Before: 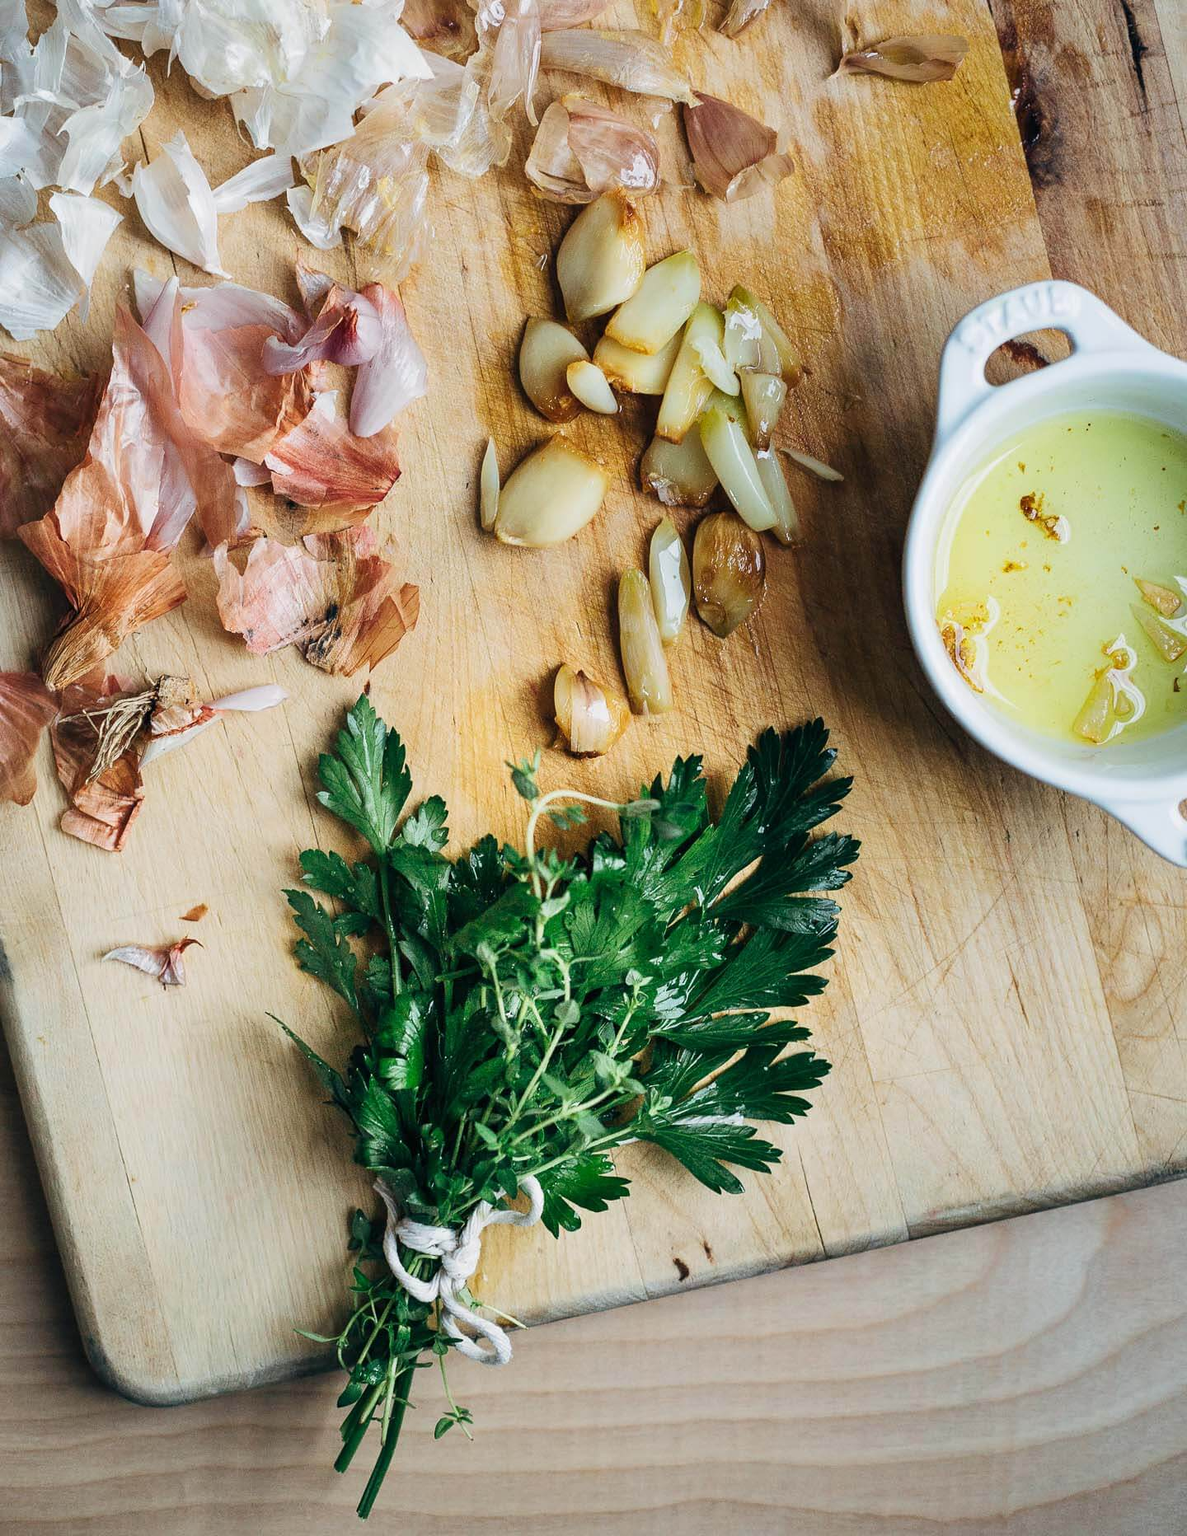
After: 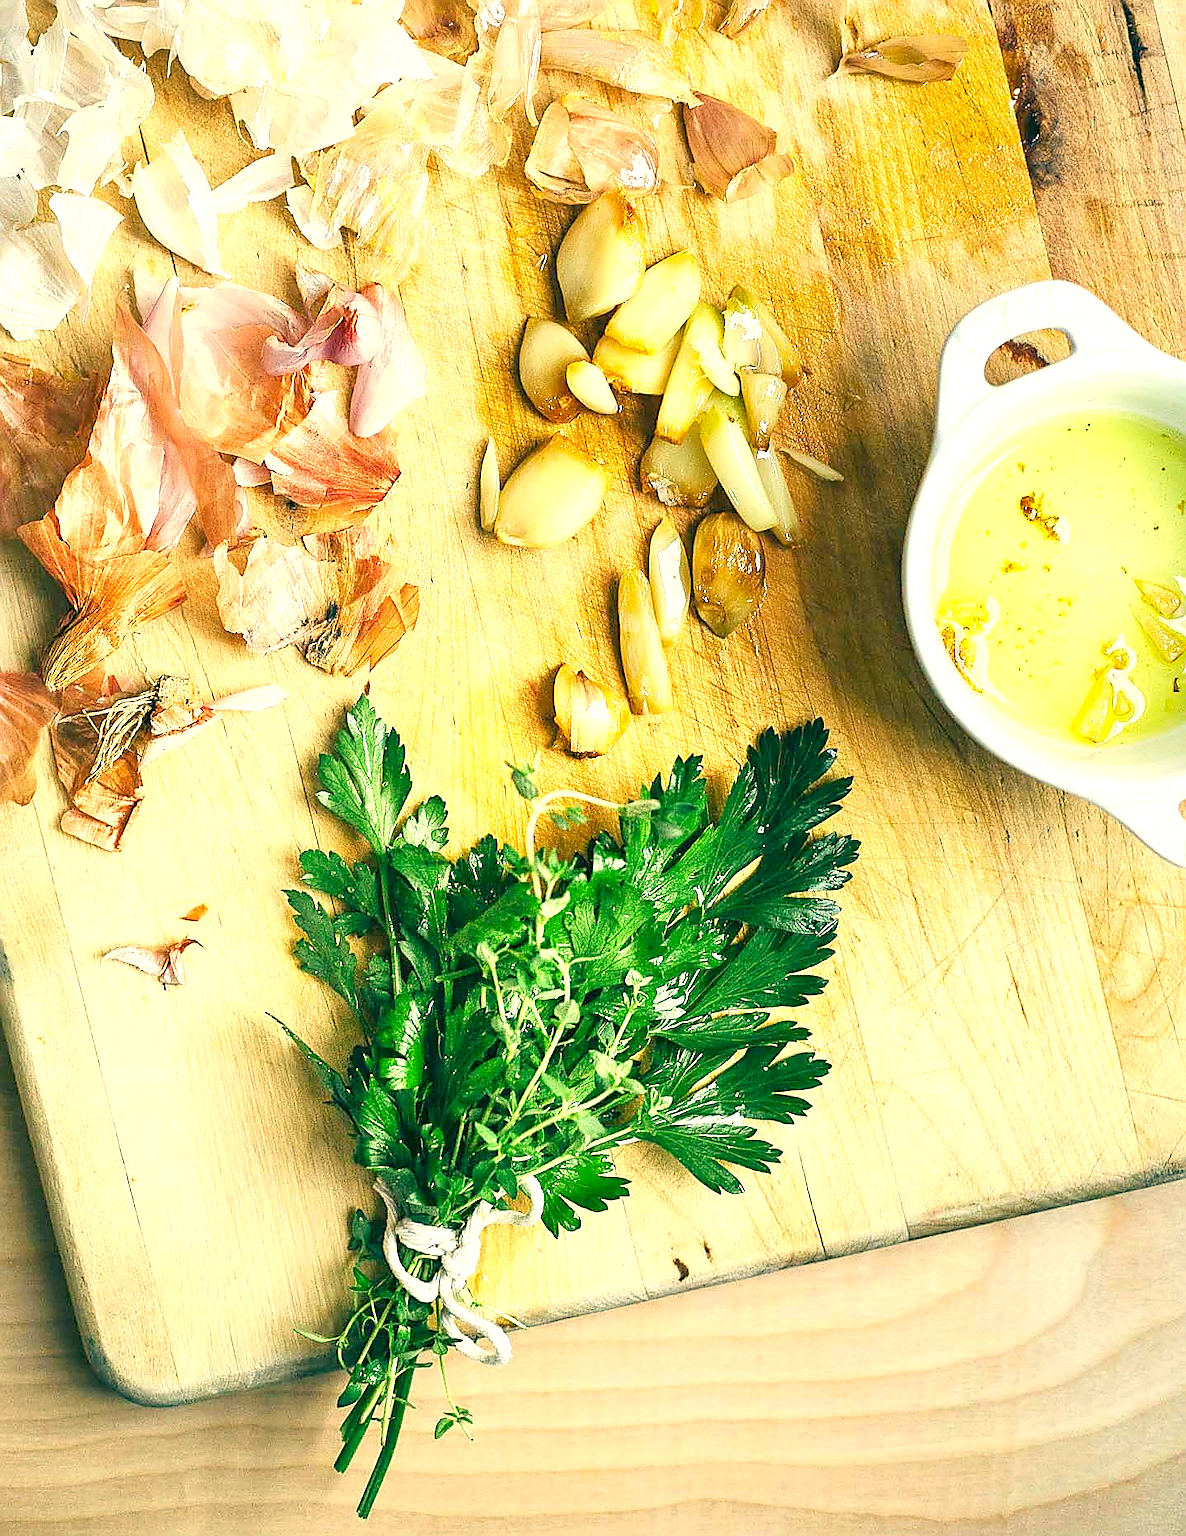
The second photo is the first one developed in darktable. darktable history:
sharpen: radius 1.404, amount 1.243, threshold 0.761
exposure: black level correction 0, exposure 0.951 EV, compensate highlight preservation false
color correction: highlights a* 4.89, highlights b* 24.46, shadows a* -15.51, shadows b* 3.82
levels: levels [0, 0.43, 0.984]
